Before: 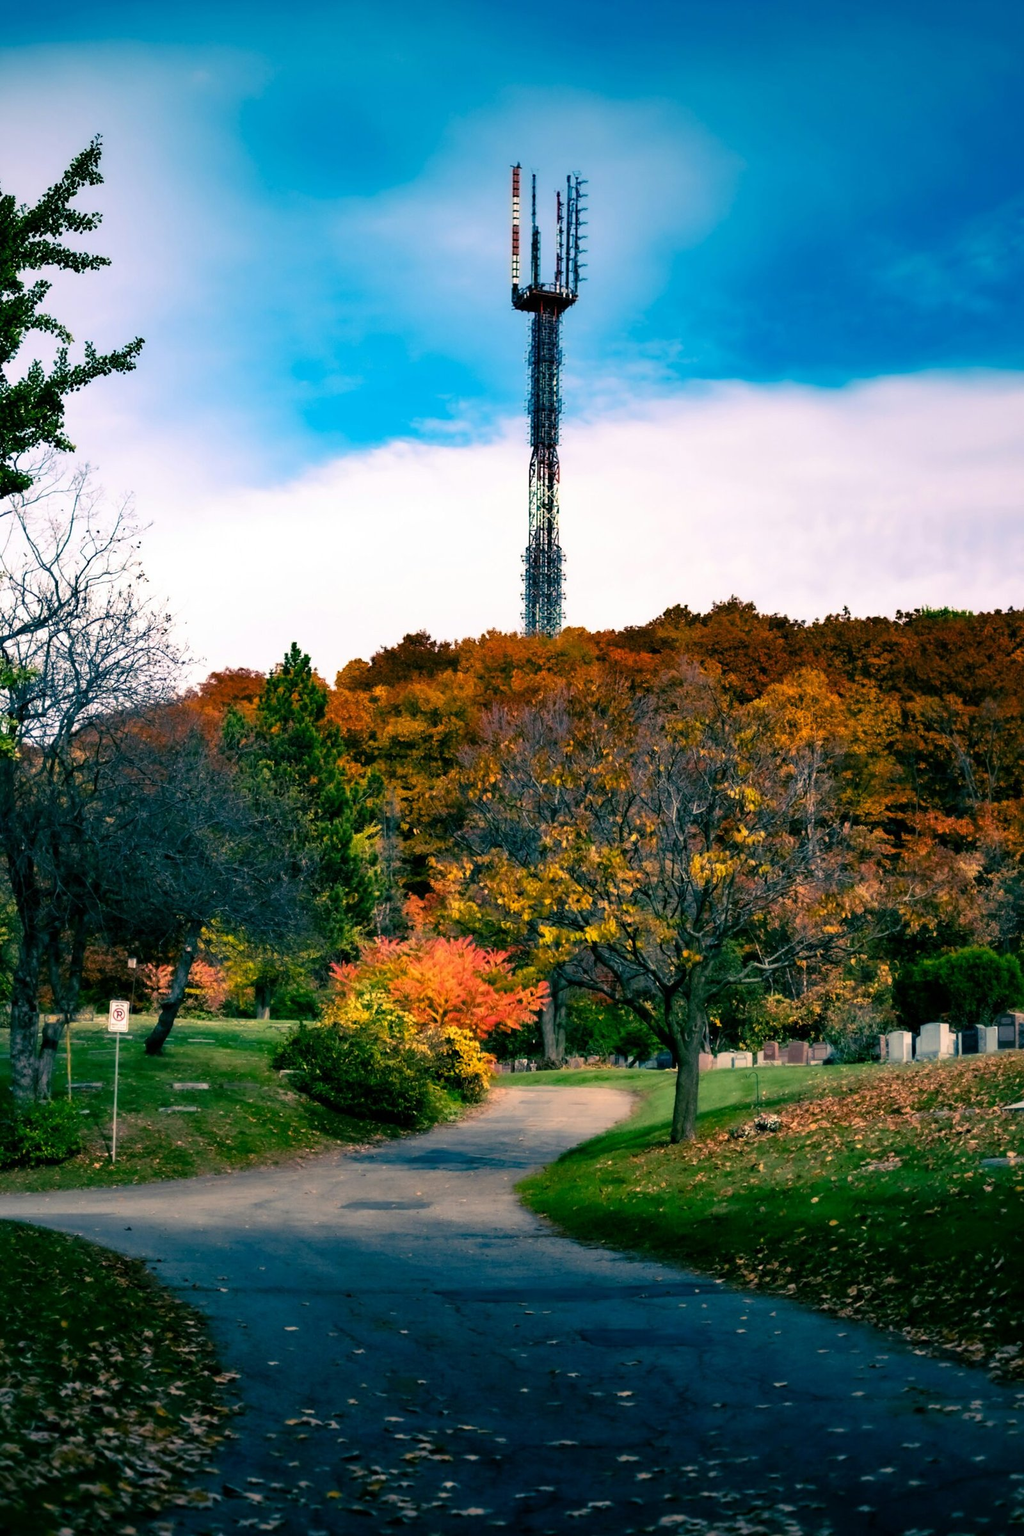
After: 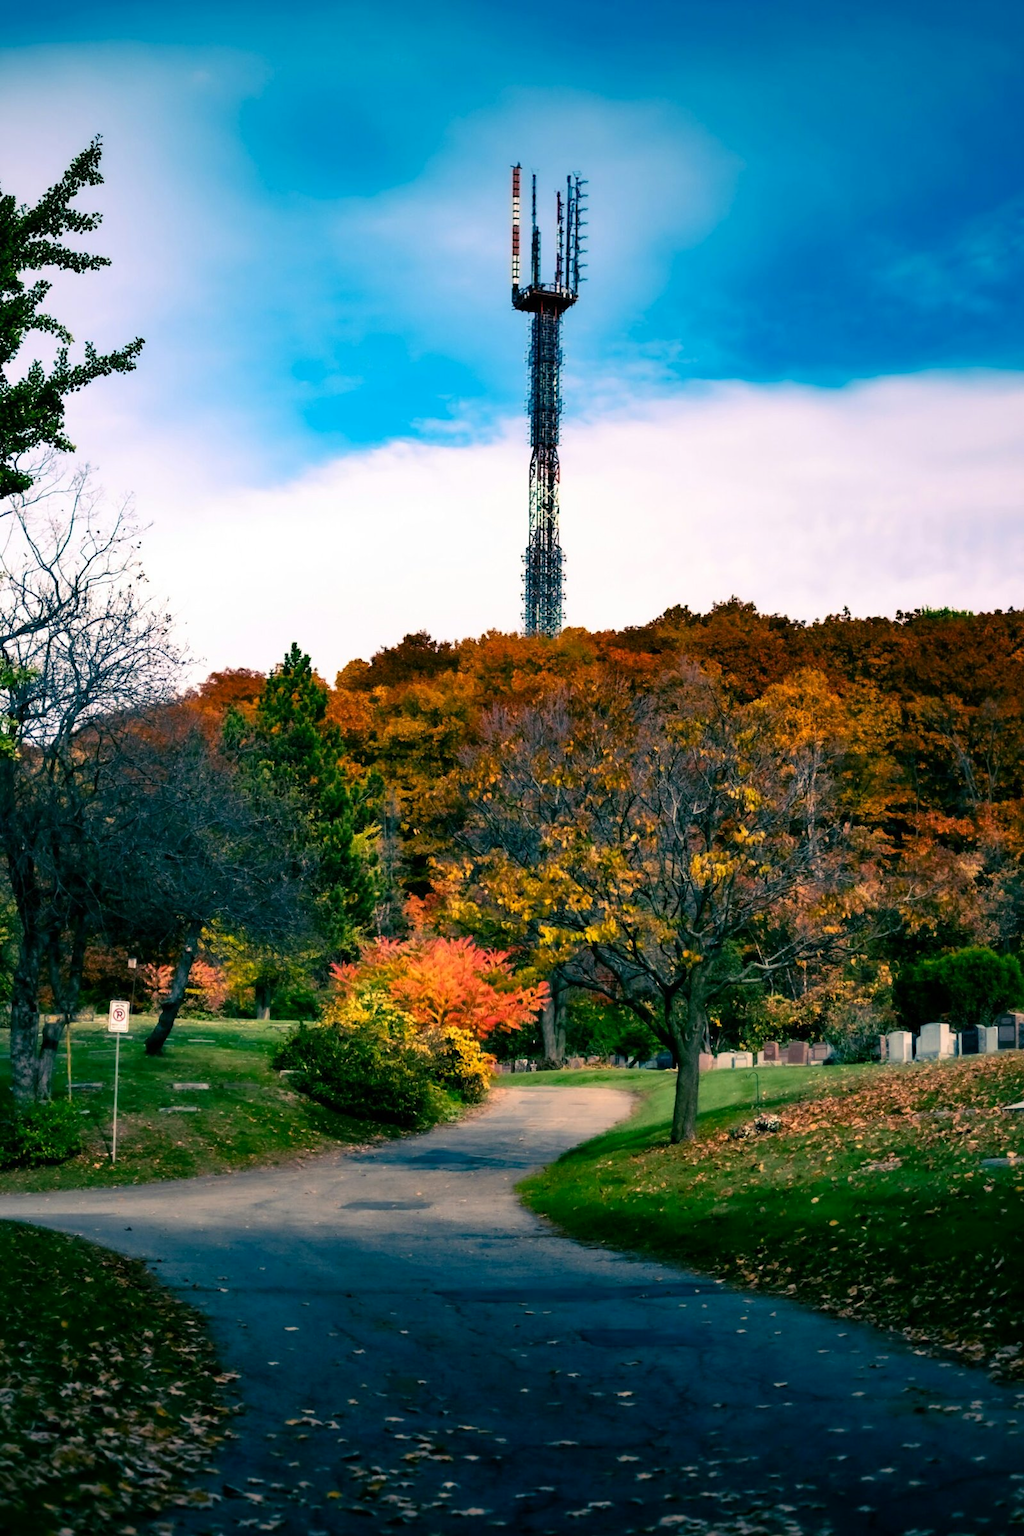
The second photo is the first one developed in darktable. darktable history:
contrast brightness saturation: contrast 0.082, saturation 0.018
